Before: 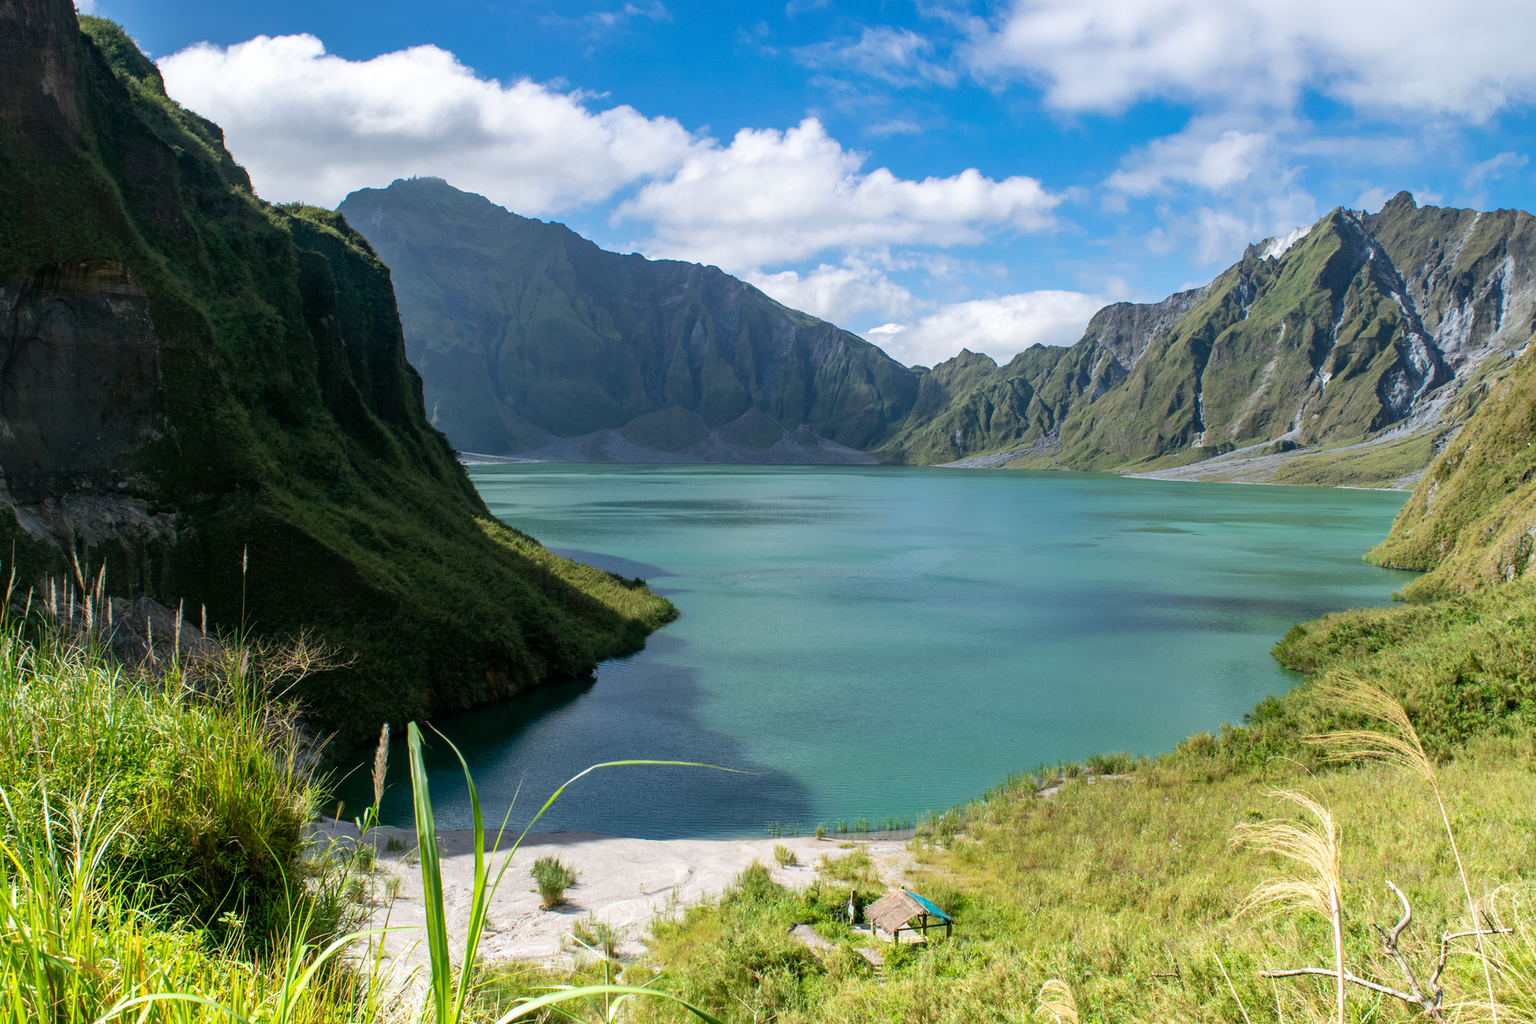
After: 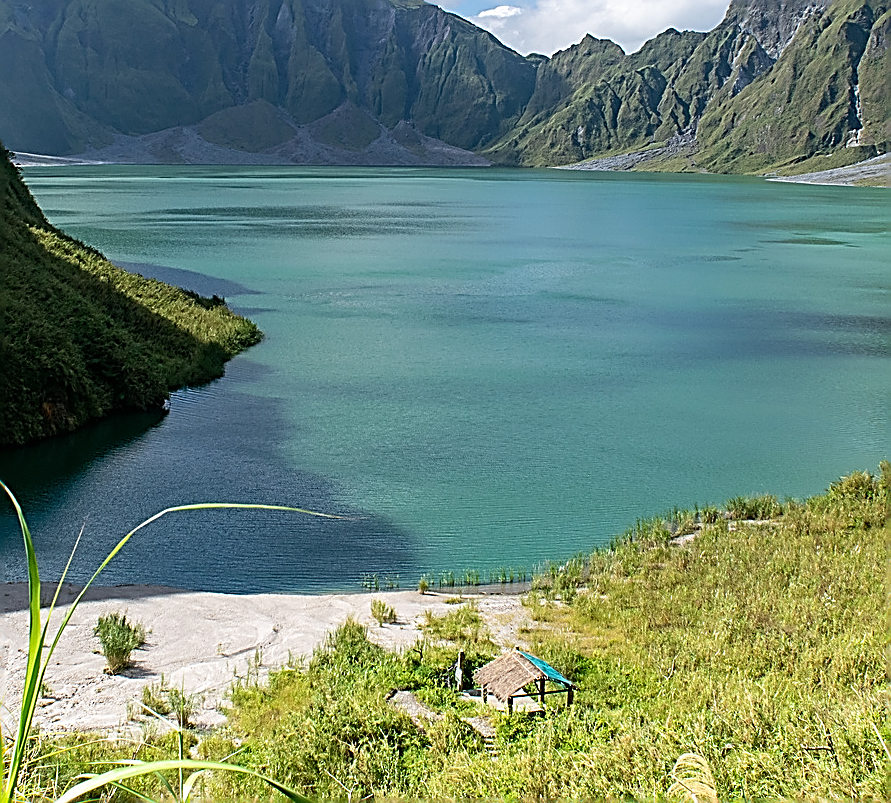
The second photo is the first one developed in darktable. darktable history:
sharpen: amount 2
crop and rotate: left 29.237%, top 31.152%, right 19.807%
